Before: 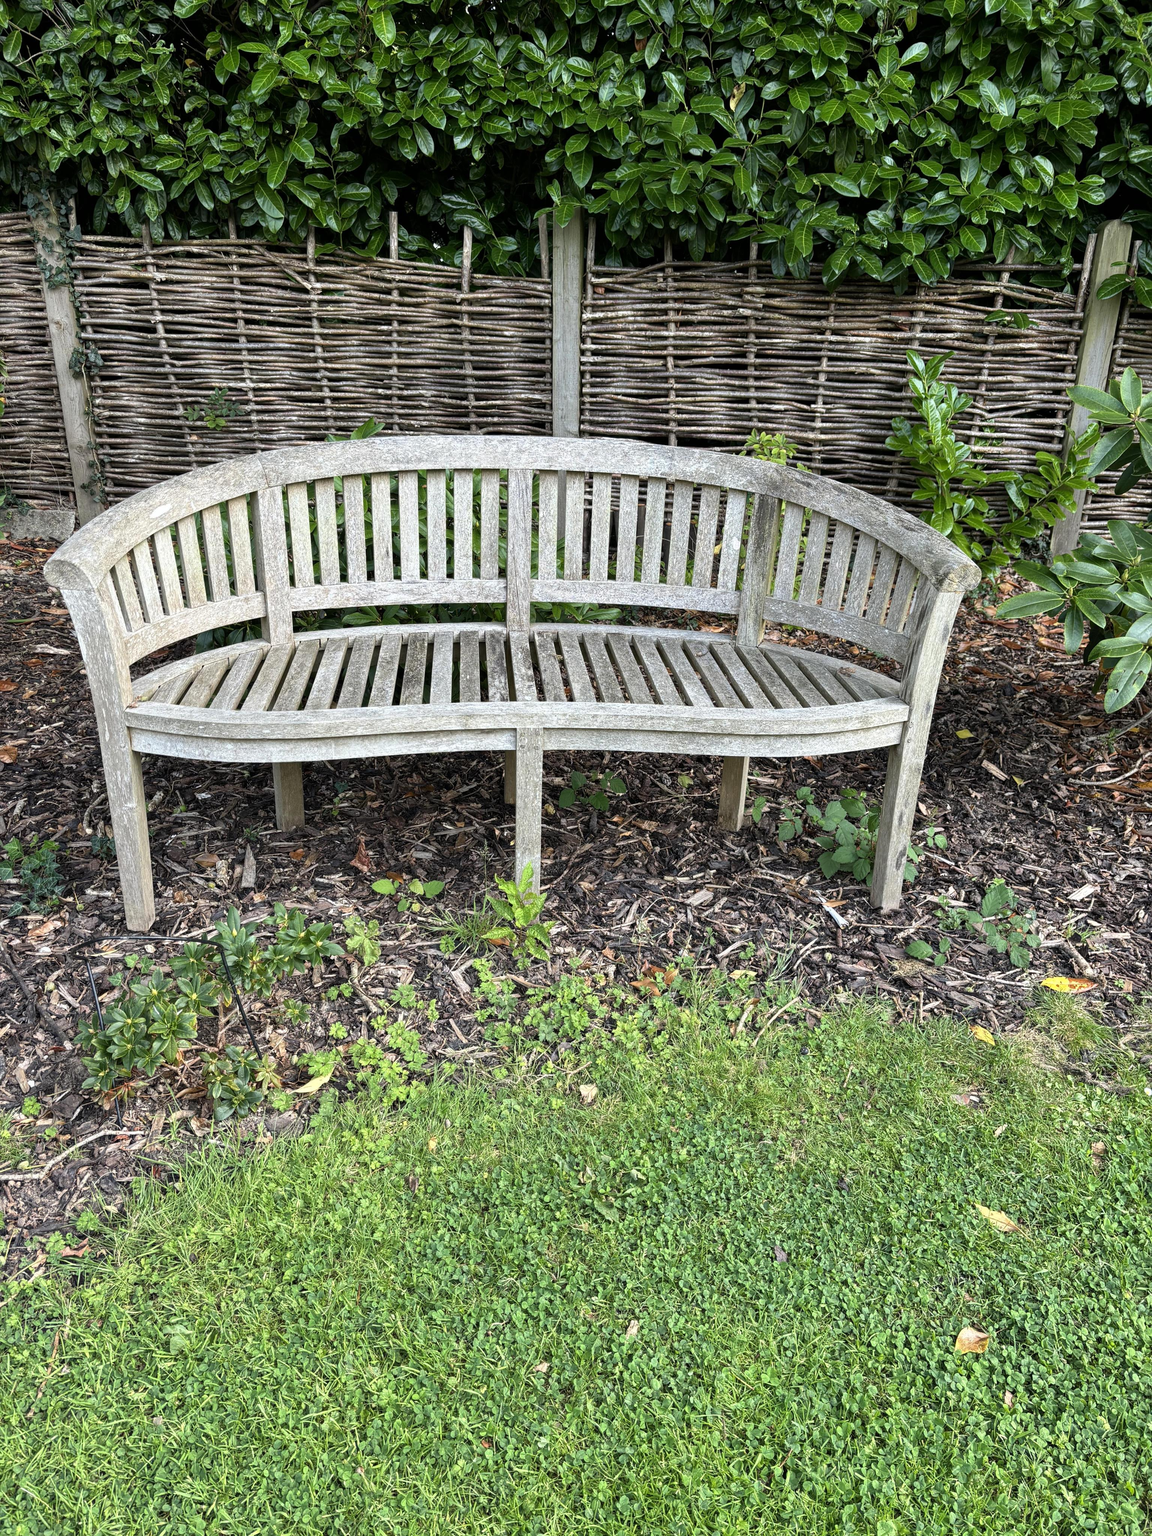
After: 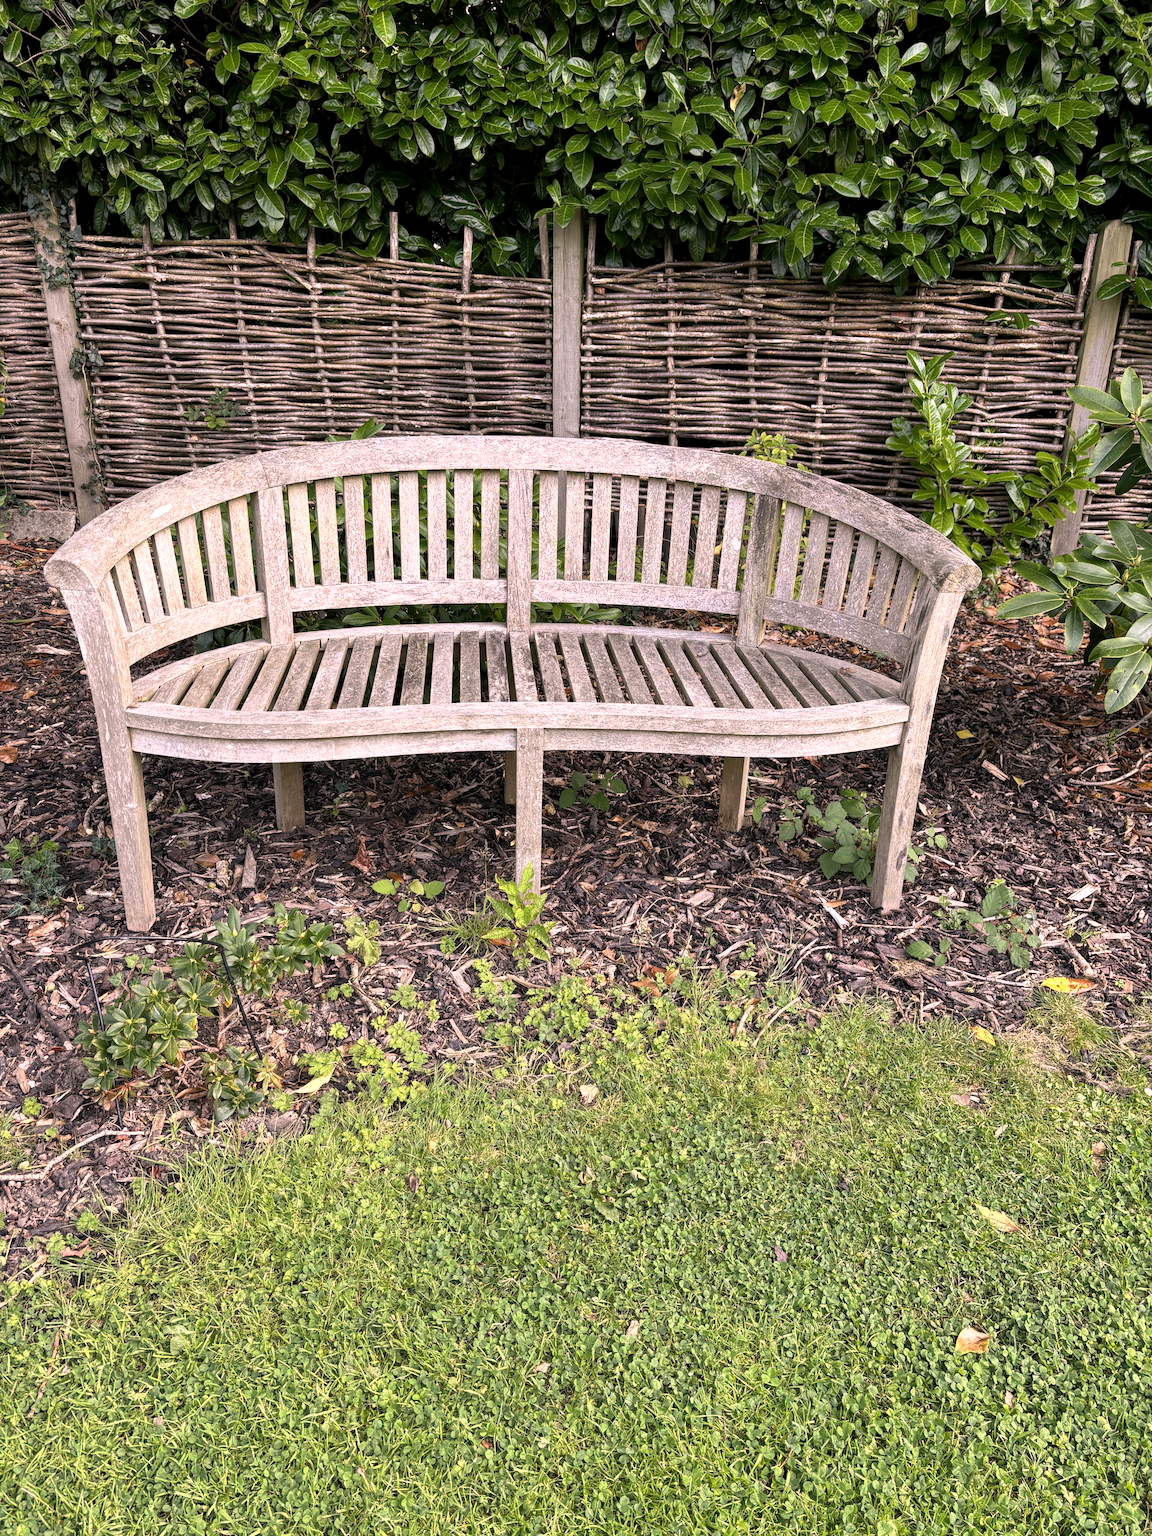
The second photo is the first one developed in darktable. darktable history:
color correction: highlights a* 14.52, highlights b* 4.84
exposure: black level correction 0.001, exposure 0.14 EV, compensate highlight preservation false
